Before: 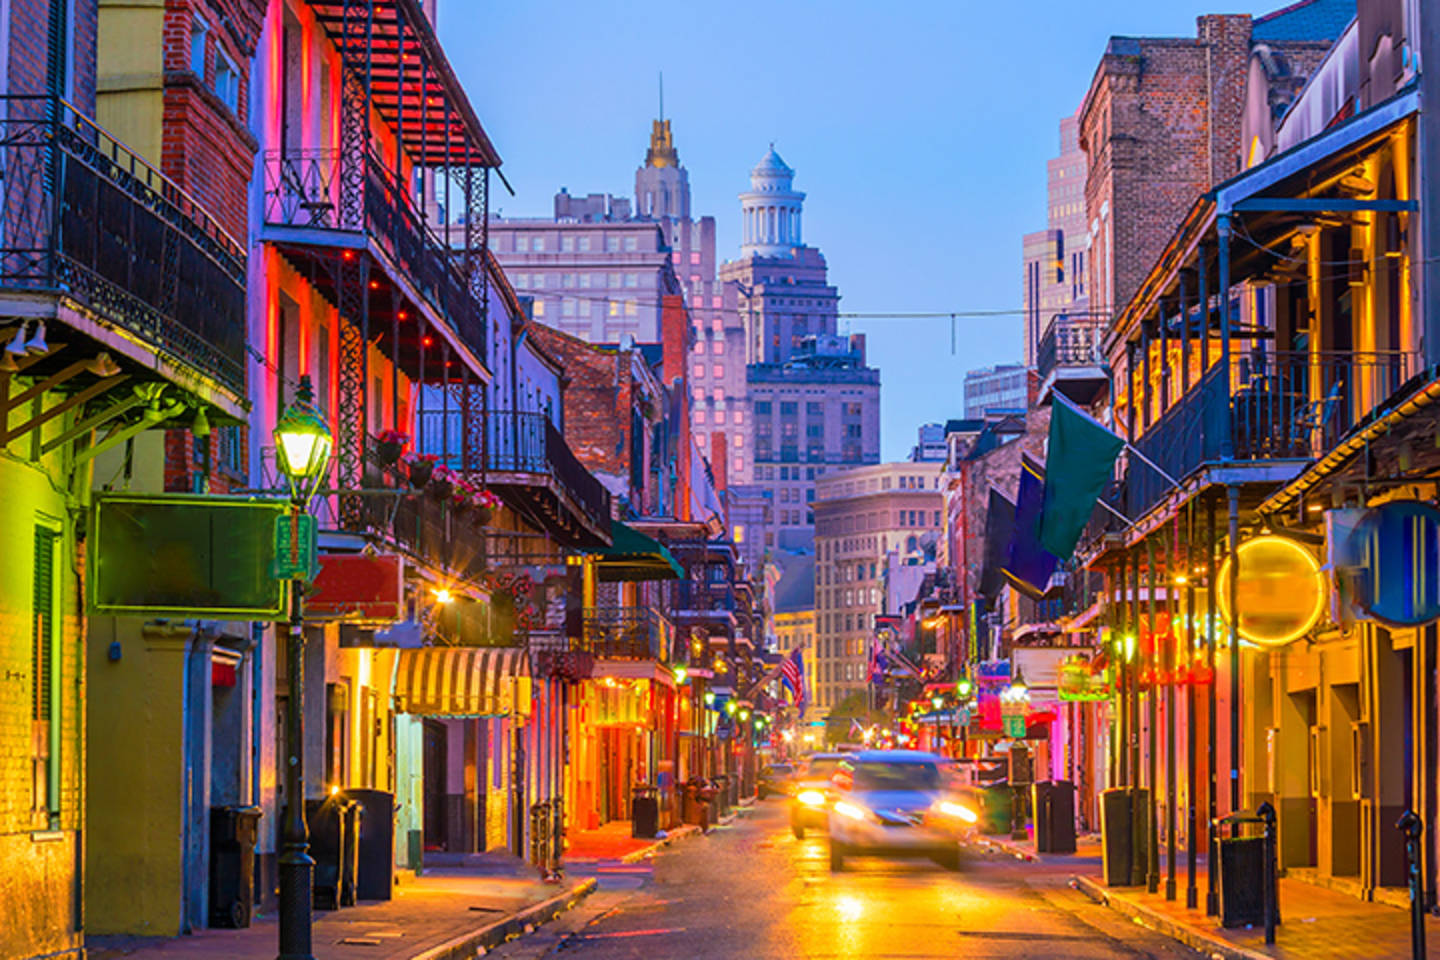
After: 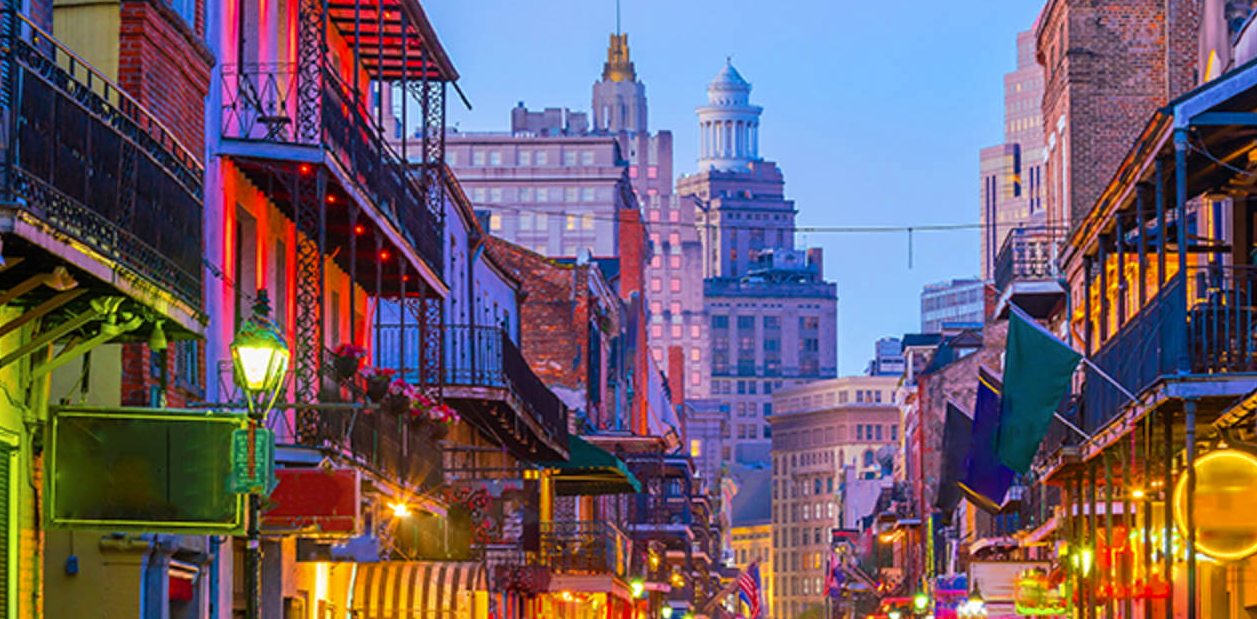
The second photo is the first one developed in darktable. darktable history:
color zones: curves: ch0 [(0.25, 0.5) (0.463, 0.627) (0.484, 0.637) (0.75, 0.5)]
crop: left 3.015%, top 8.969%, right 9.647%, bottom 26.457%
